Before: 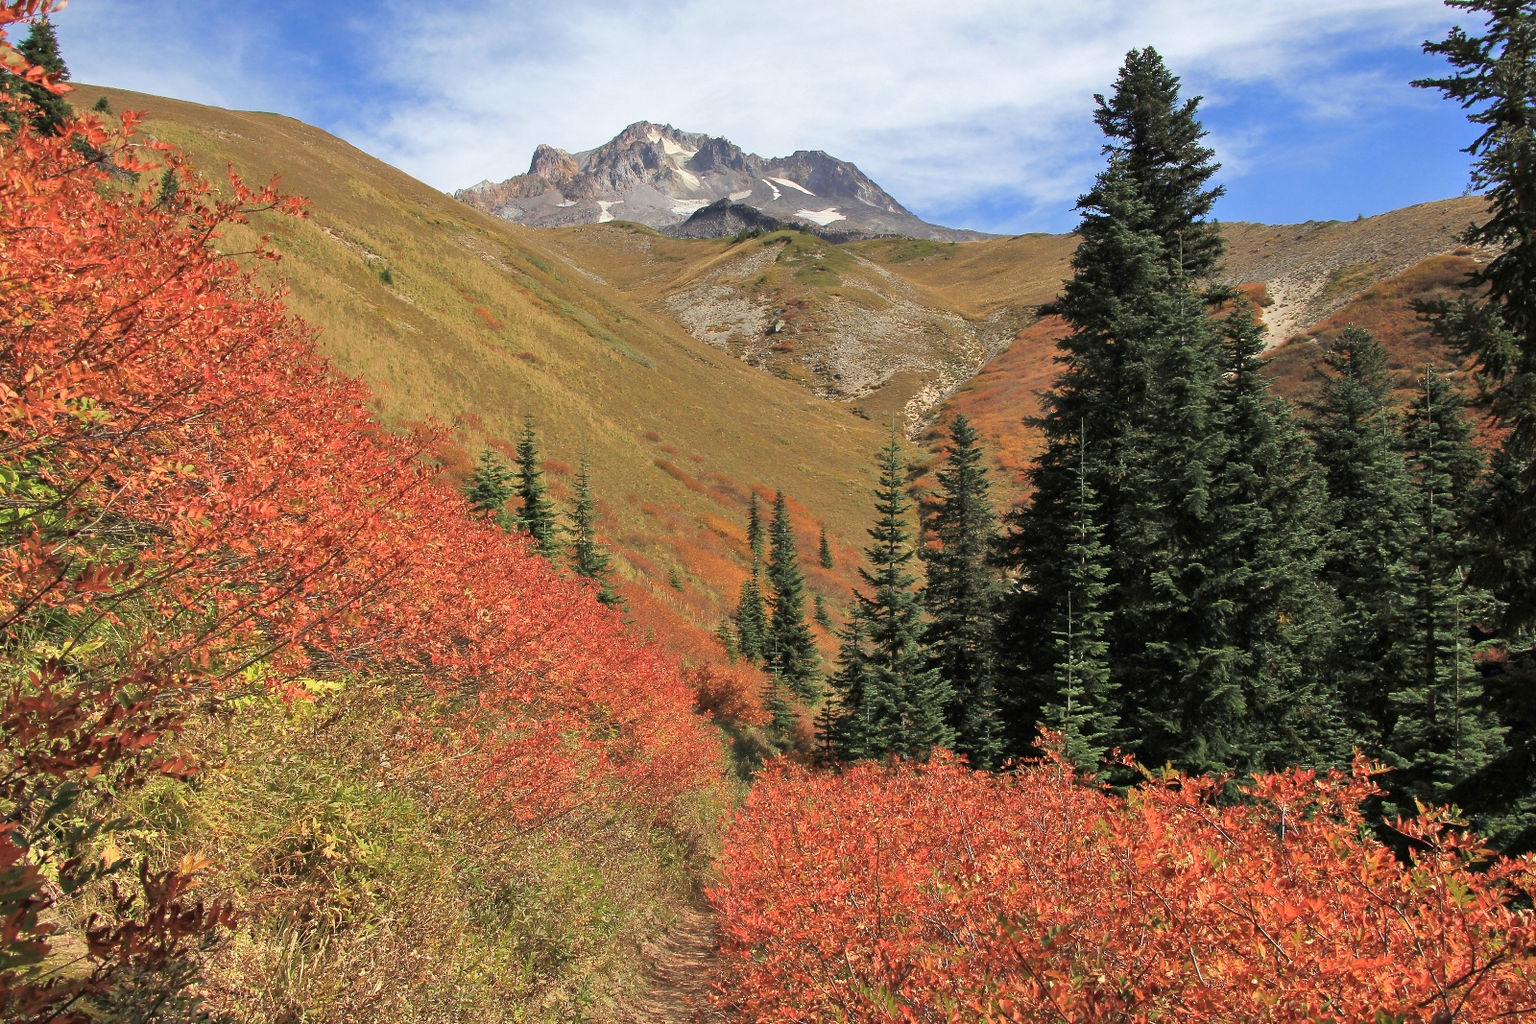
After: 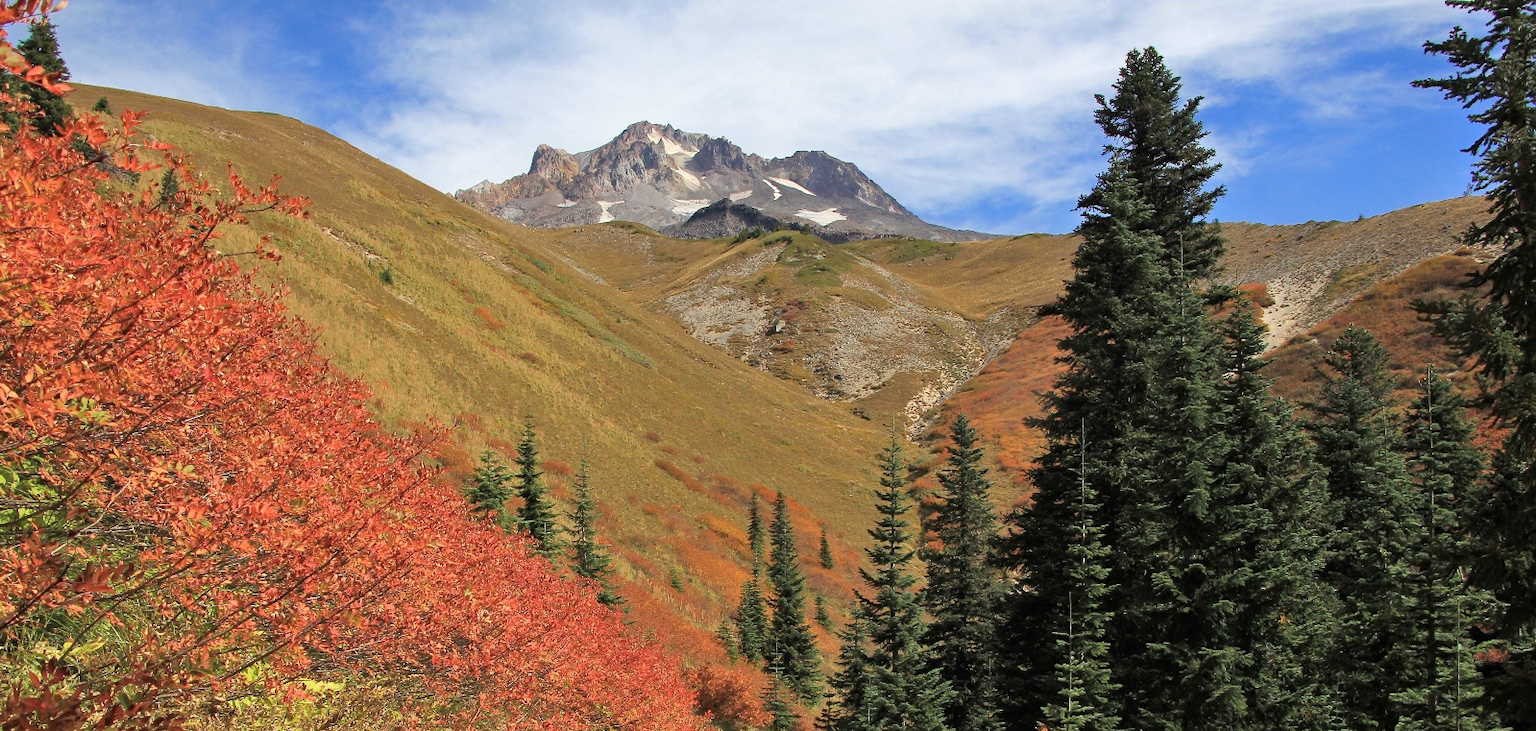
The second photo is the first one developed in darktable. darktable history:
haze removal: adaptive false
crop: bottom 28.576%
